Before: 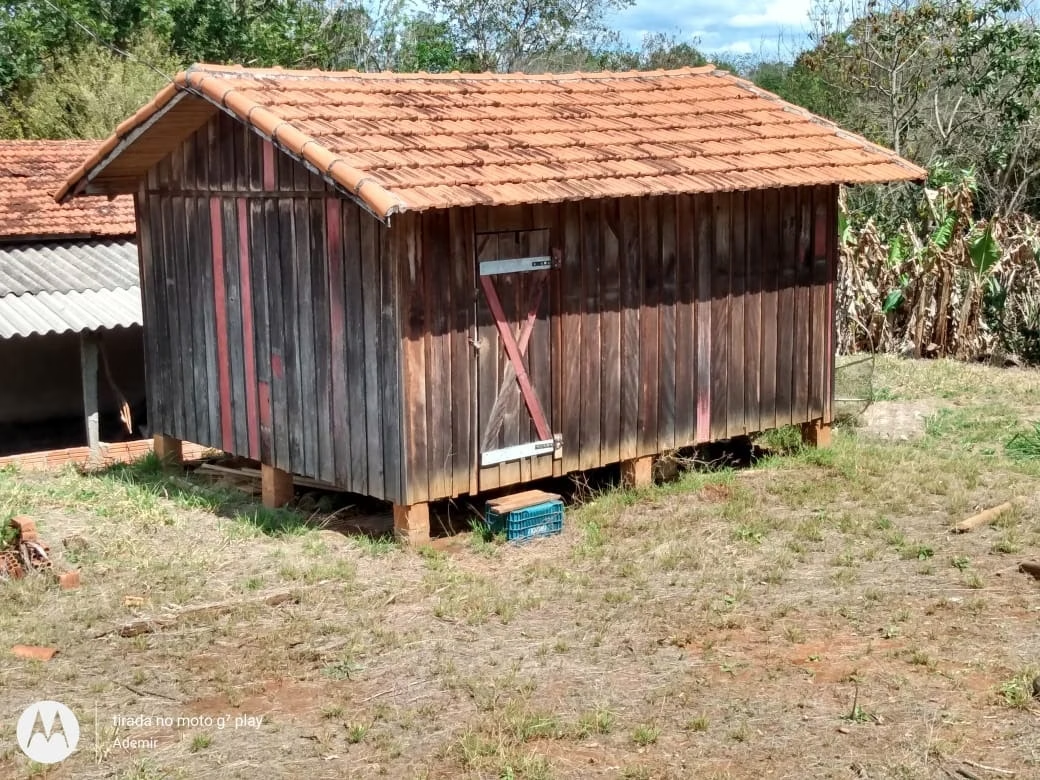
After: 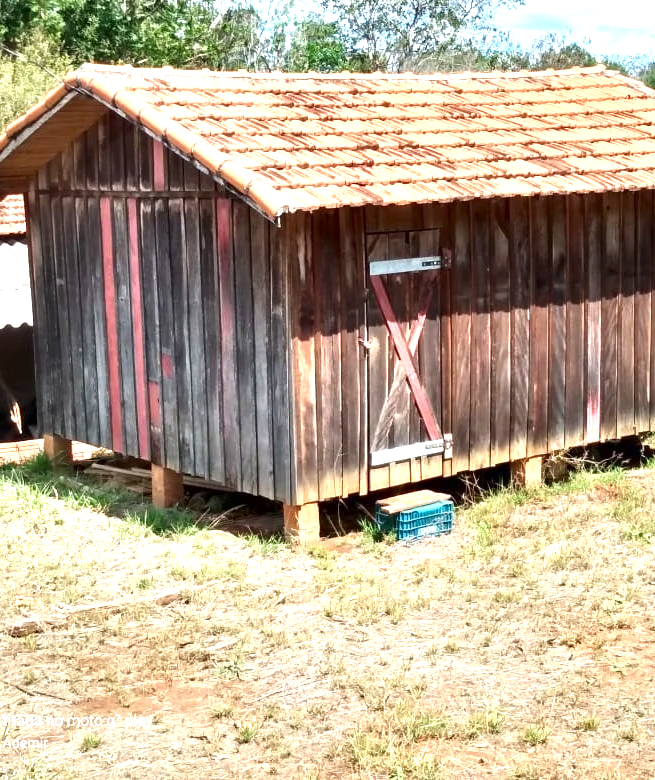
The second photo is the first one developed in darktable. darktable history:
exposure: black level correction 0, exposure 1.095 EV, compensate highlight preservation false
color zones: curves: ch0 [(0, 0.5) (0.143, 0.5) (0.286, 0.5) (0.429, 0.5) (0.571, 0.5) (0.714, 0.476) (0.857, 0.5) (1, 0.5)]; ch2 [(0, 0.5) (0.143, 0.5) (0.286, 0.5) (0.429, 0.5) (0.571, 0.5) (0.714, 0.487) (0.857, 0.5) (1, 0.5)]
contrast brightness saturation: brightness -0.085
crop: left 10.587%, right 26.365%
